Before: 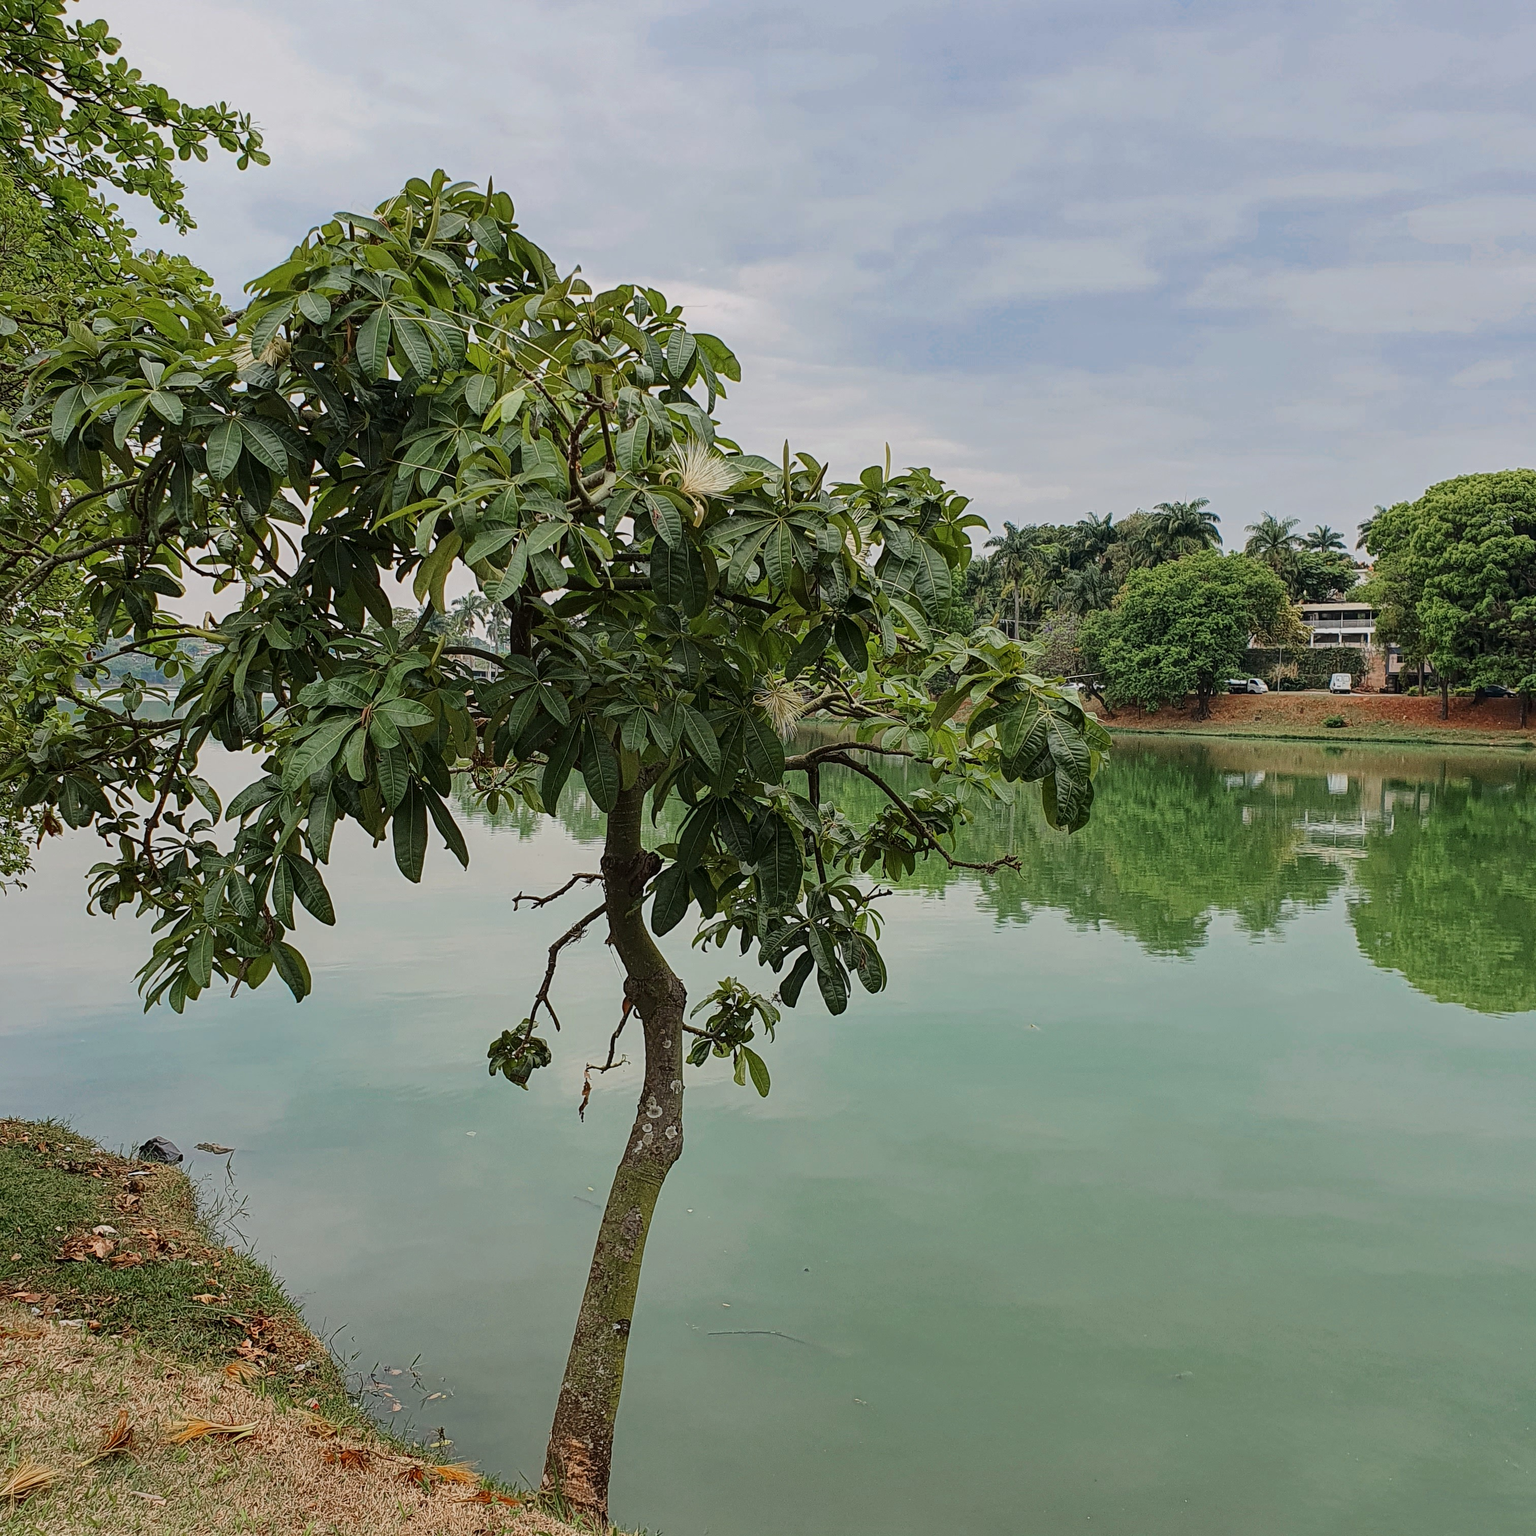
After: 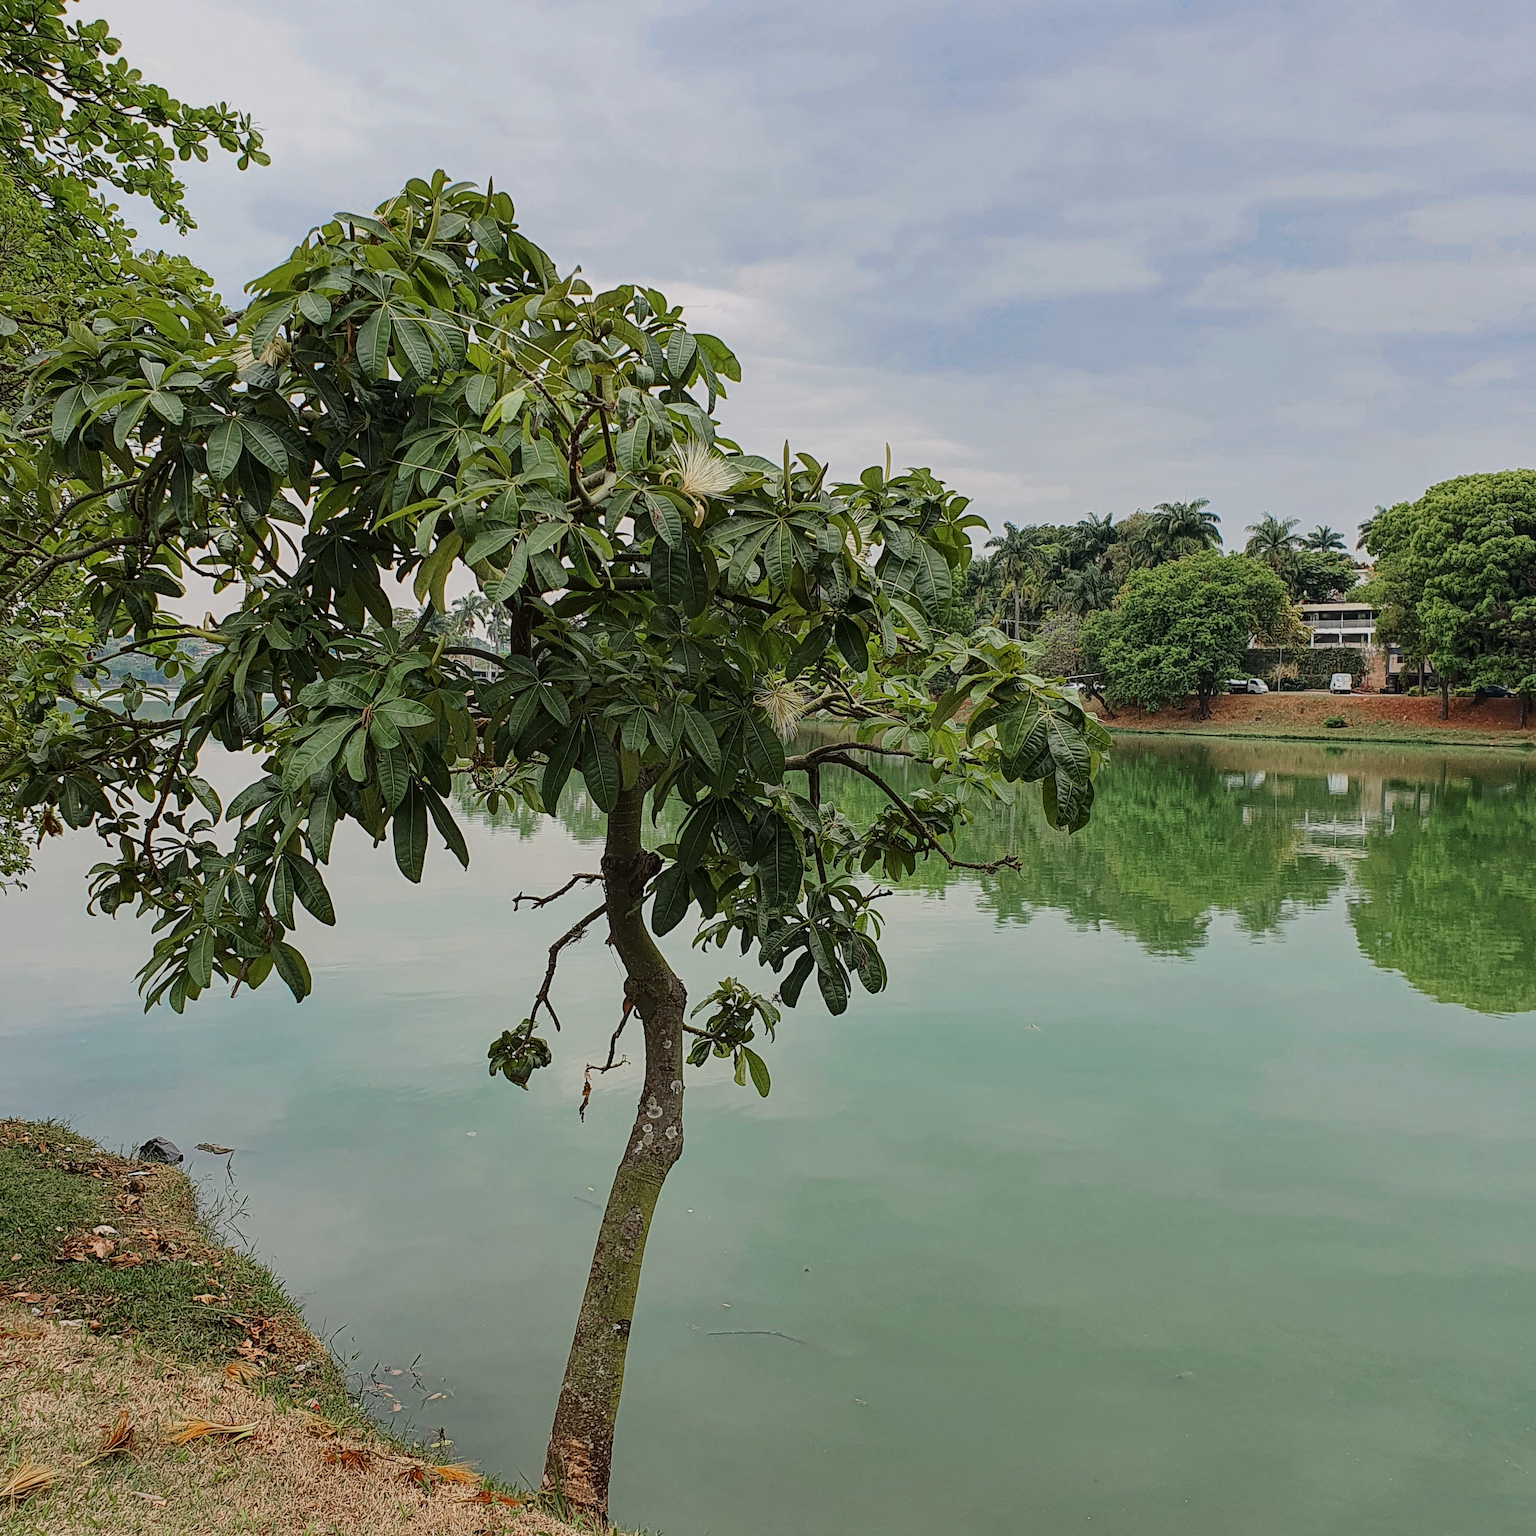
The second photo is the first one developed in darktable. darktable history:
color calibration: illuminant same as pipeline (D50), adaptation XYZ, x 0.345, y 0.358, temperature 5006.28 K, saturation algorithm version 1 (2020)
